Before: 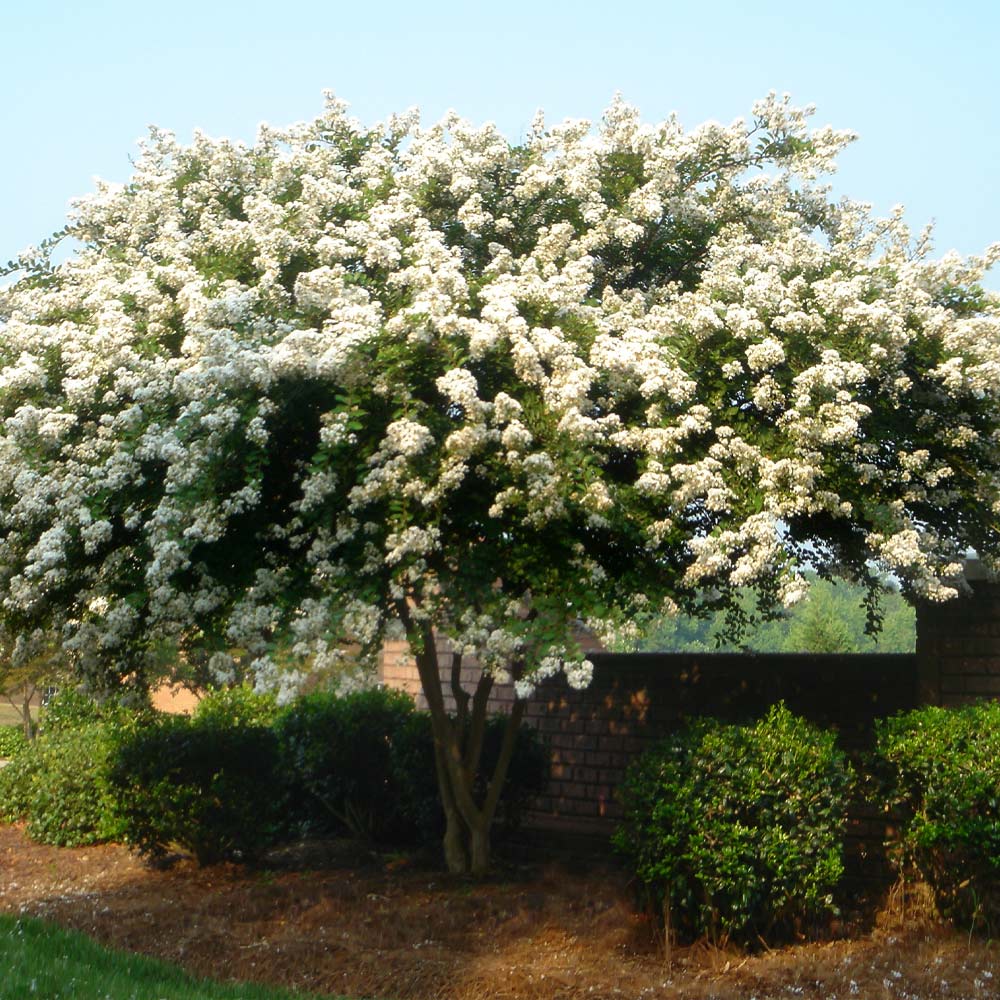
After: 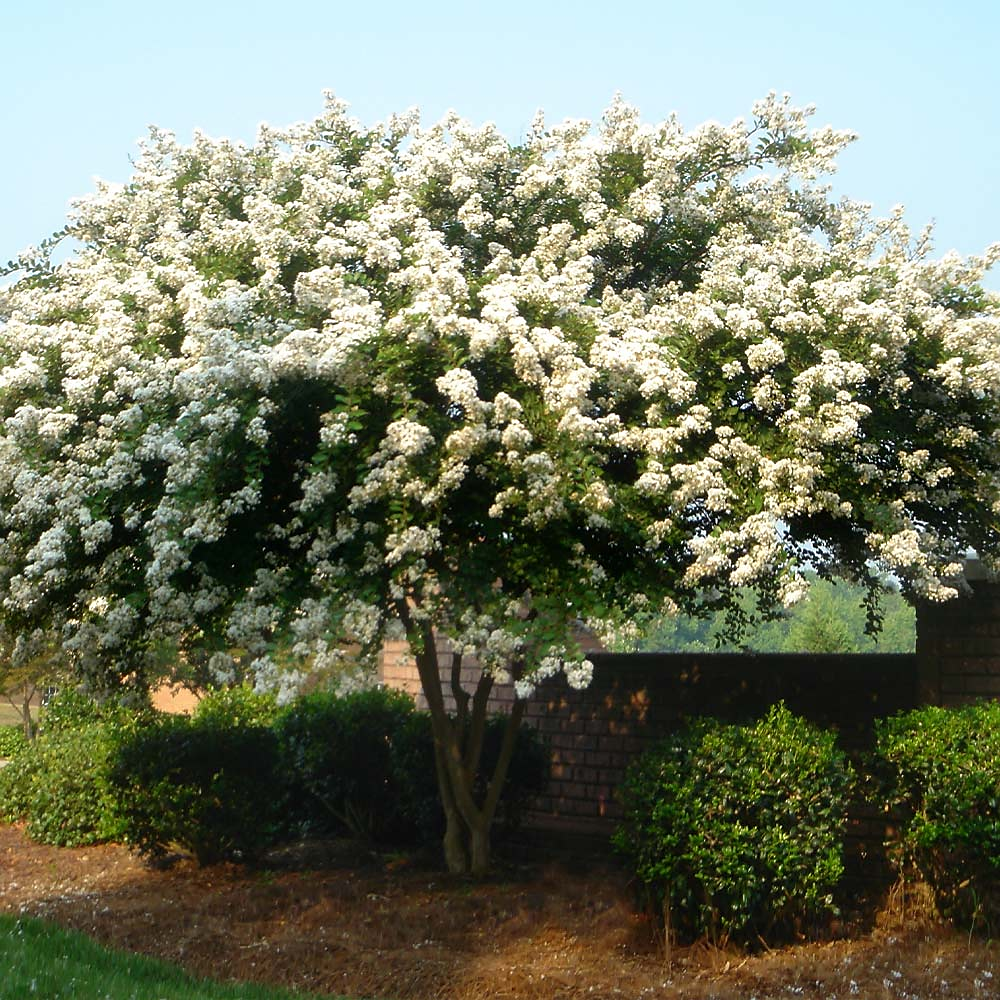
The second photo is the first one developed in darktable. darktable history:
sharpen: radius 1.472, amount 0.403, threshold 1.205
